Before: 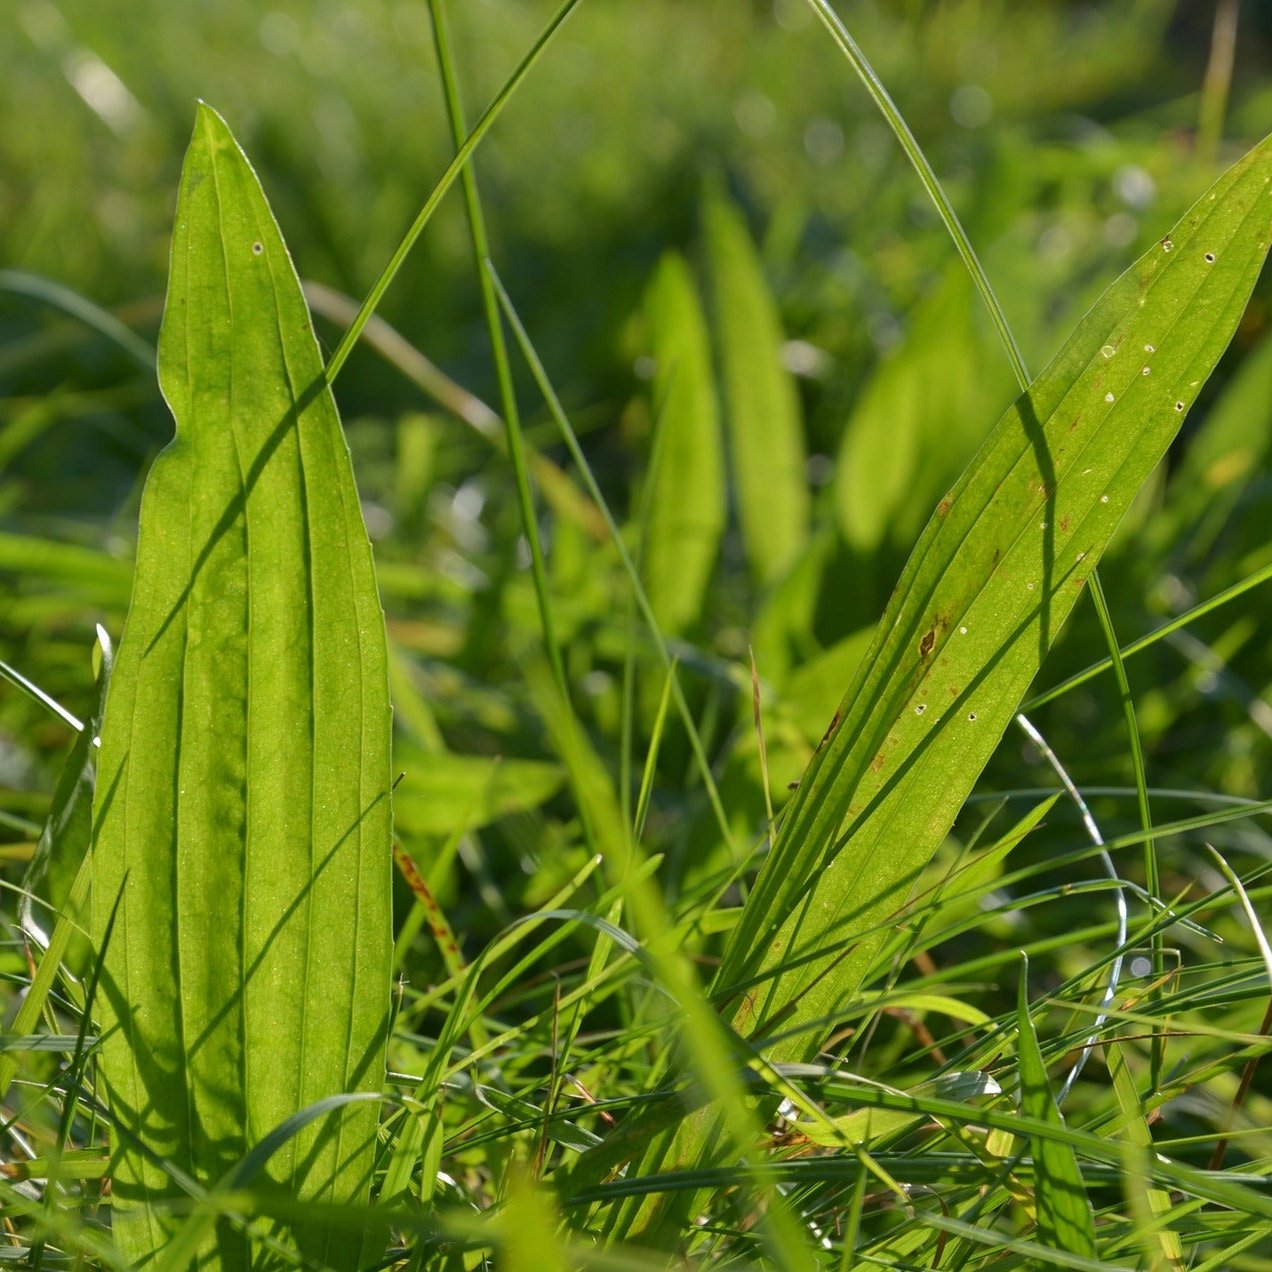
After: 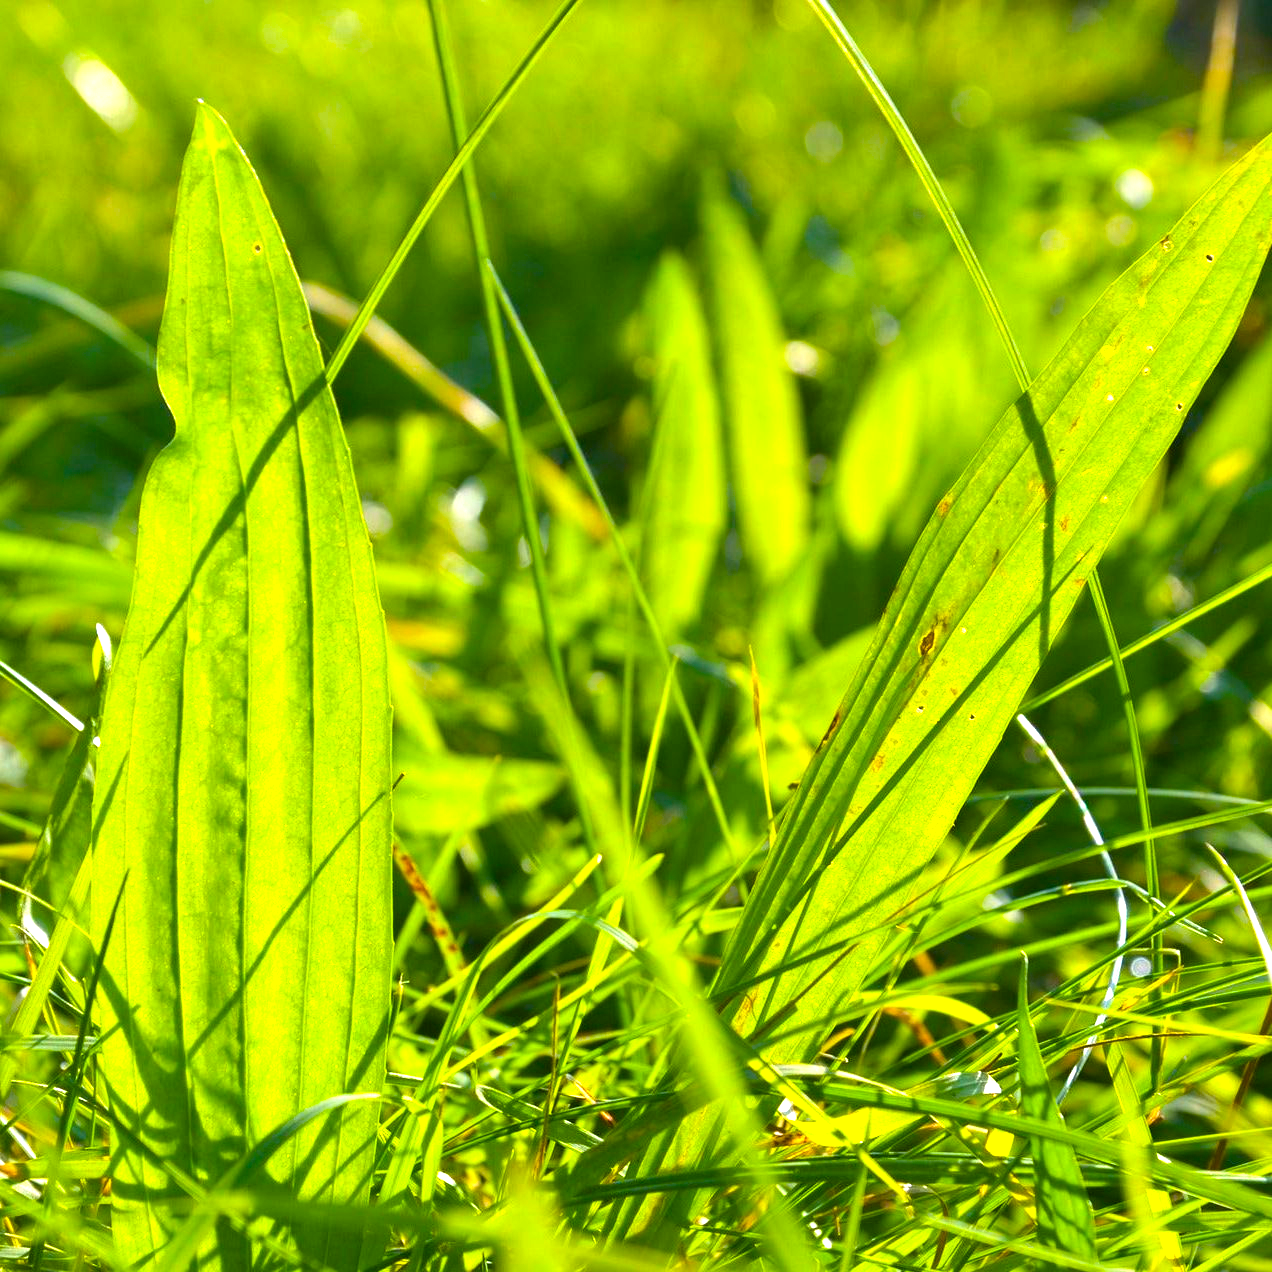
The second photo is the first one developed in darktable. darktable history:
exposure: black level correction 0, exposure 1.2 EV, compensate highlight preservation false
color balance rgb: linear chroma grading › global chroma 13.923%, perceptual saturation grading › global saturation 30.971%, global vibrance 24.985%, contrast 9.529%
